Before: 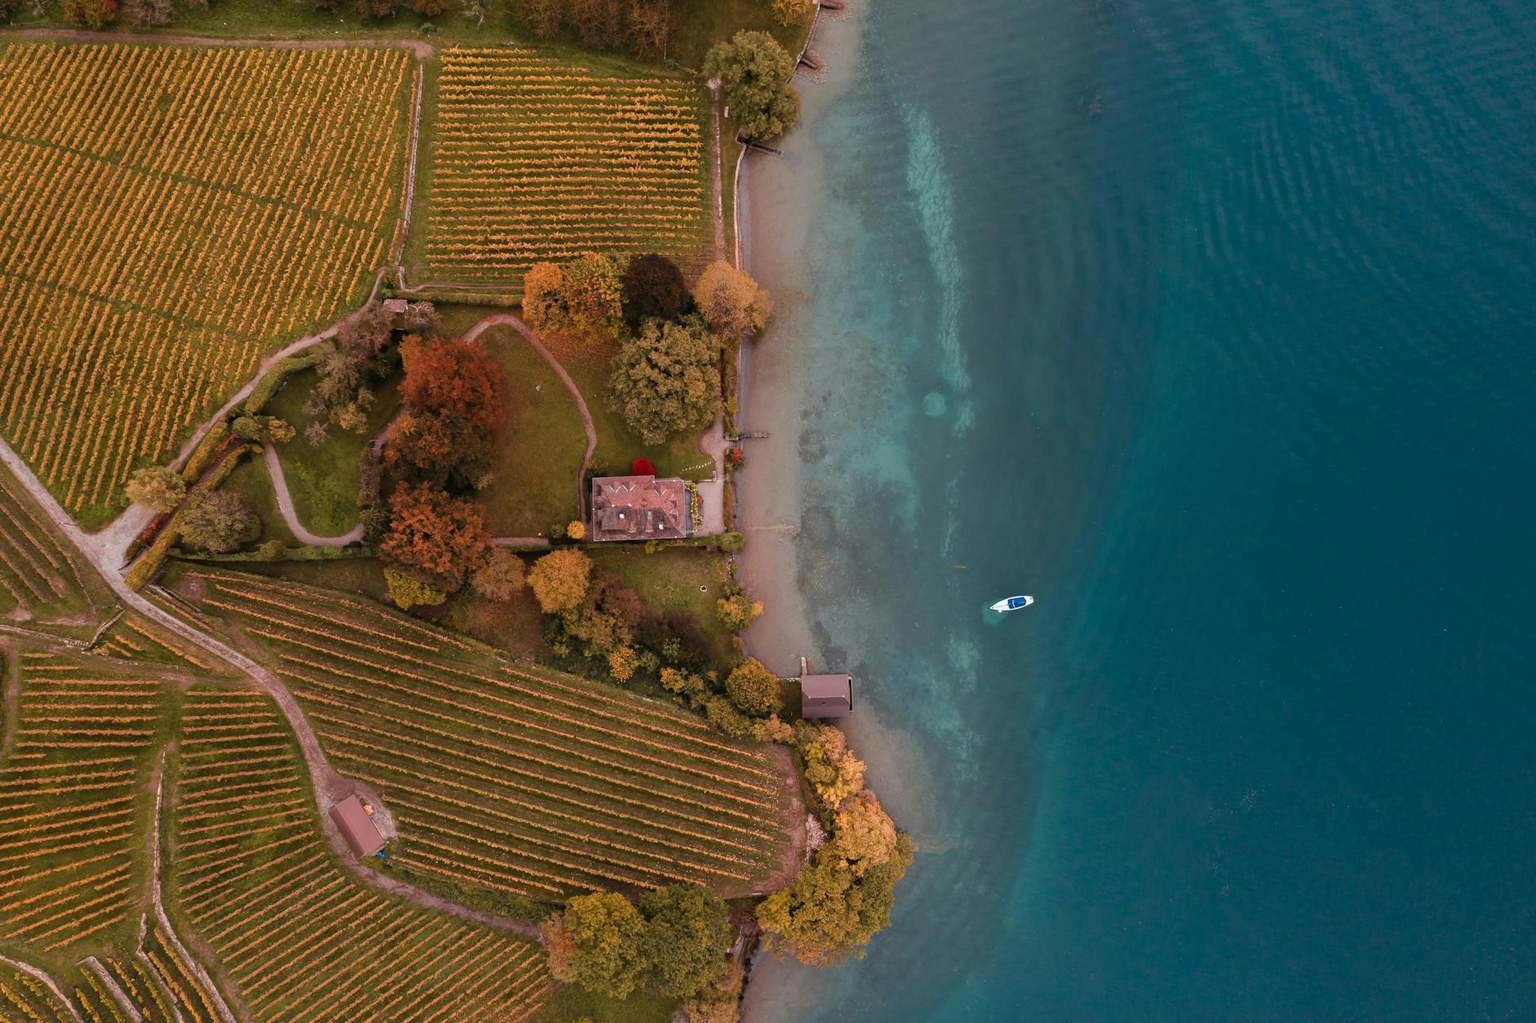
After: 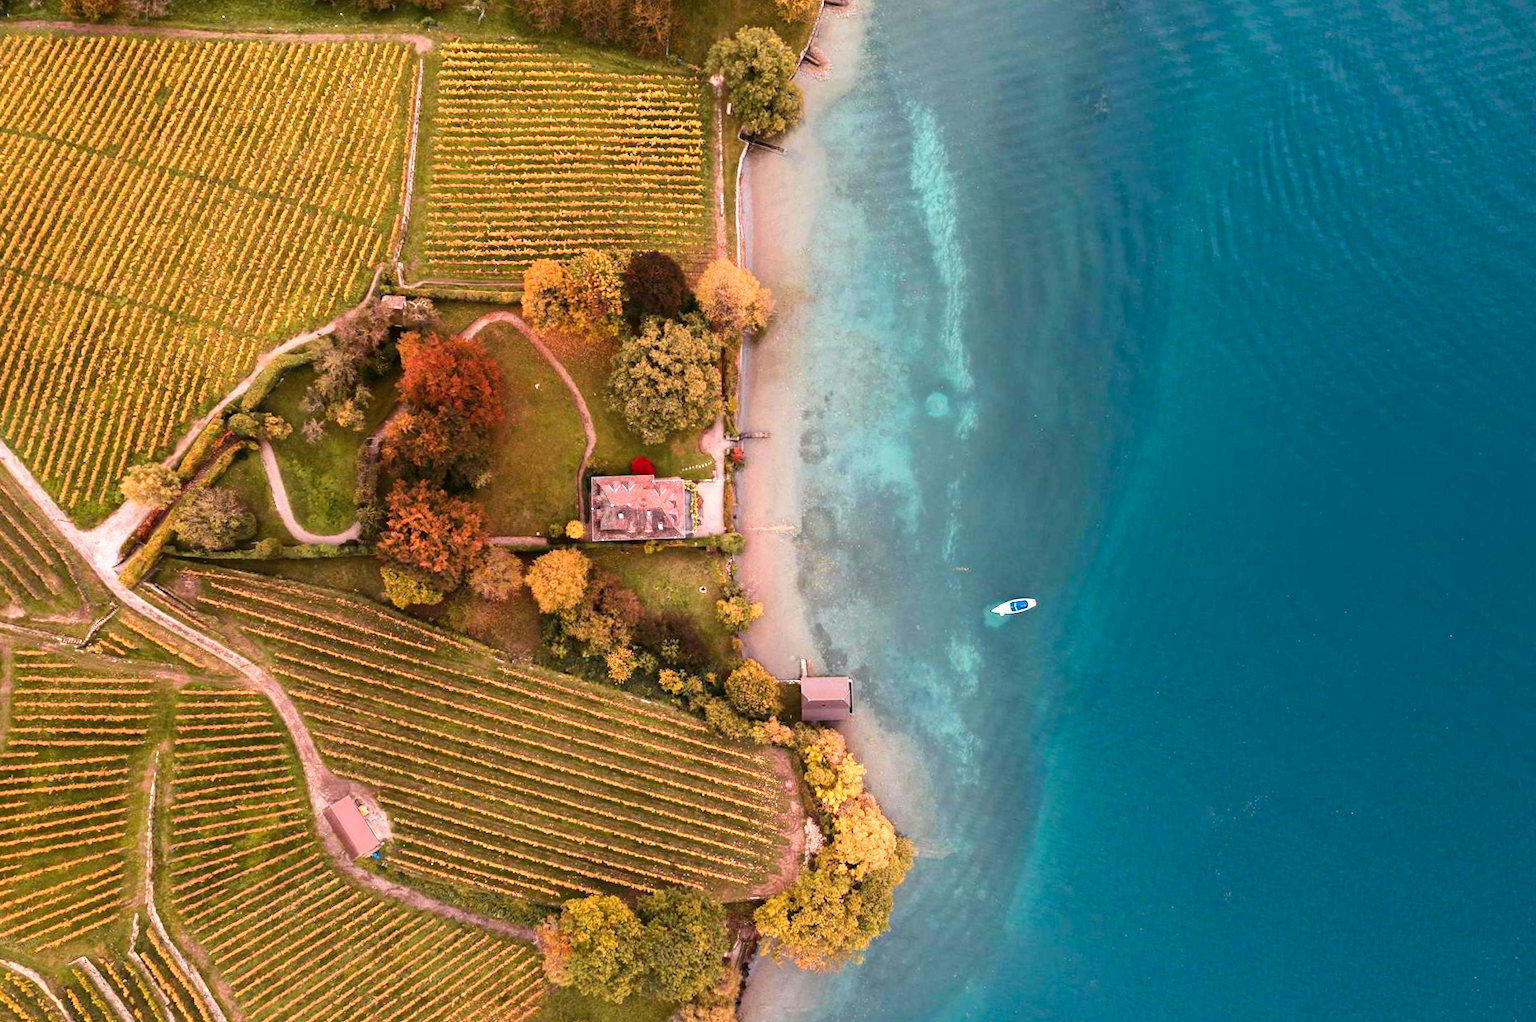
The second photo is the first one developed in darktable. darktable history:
contrast brightness saturation: contrast 0.154, brightness -0.007, saturation 0.099
crop and rotate: angle -0.343°
exposure: black level correction 0.001, exposure 1.127 EV, compensate highlight preservation false
